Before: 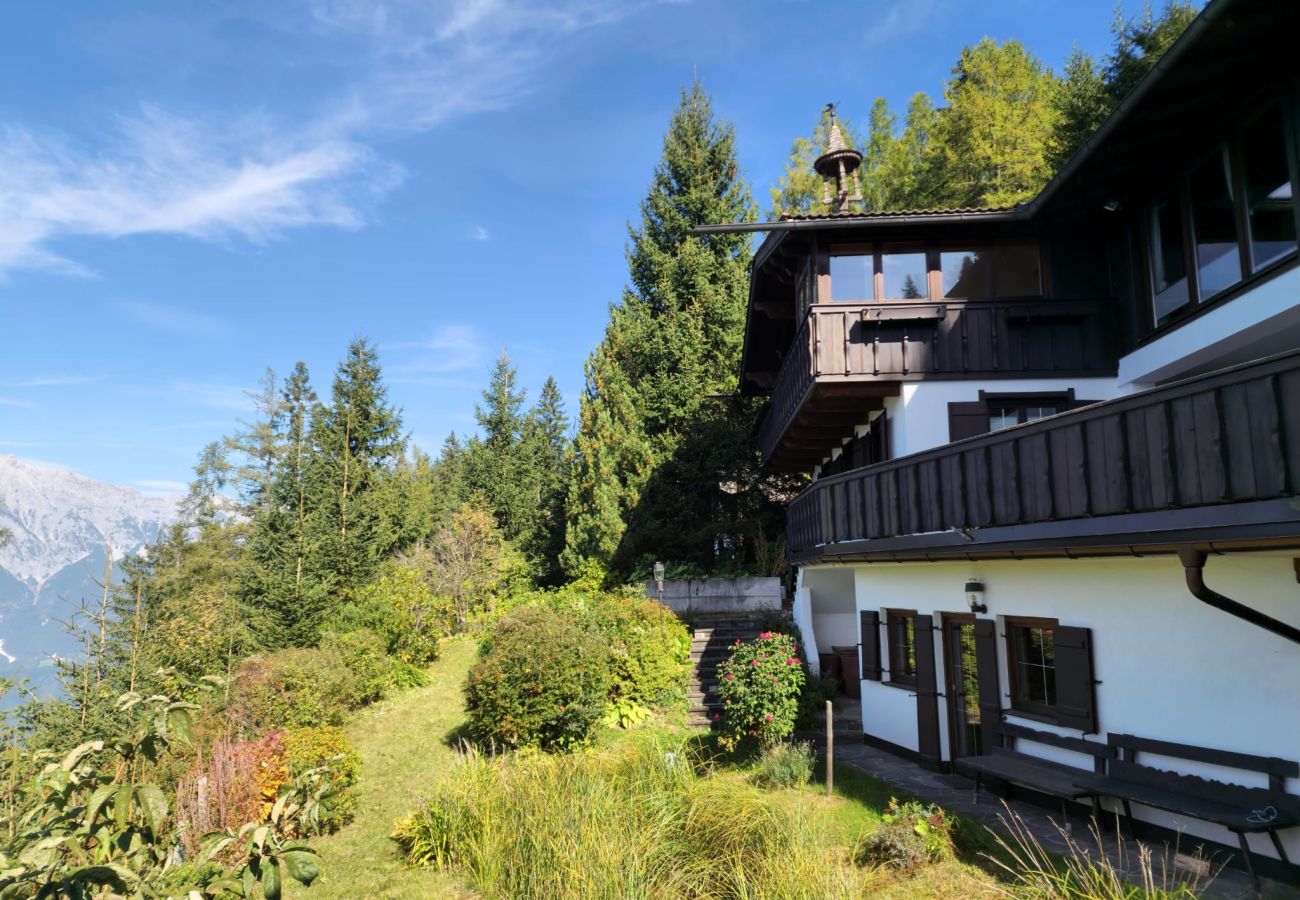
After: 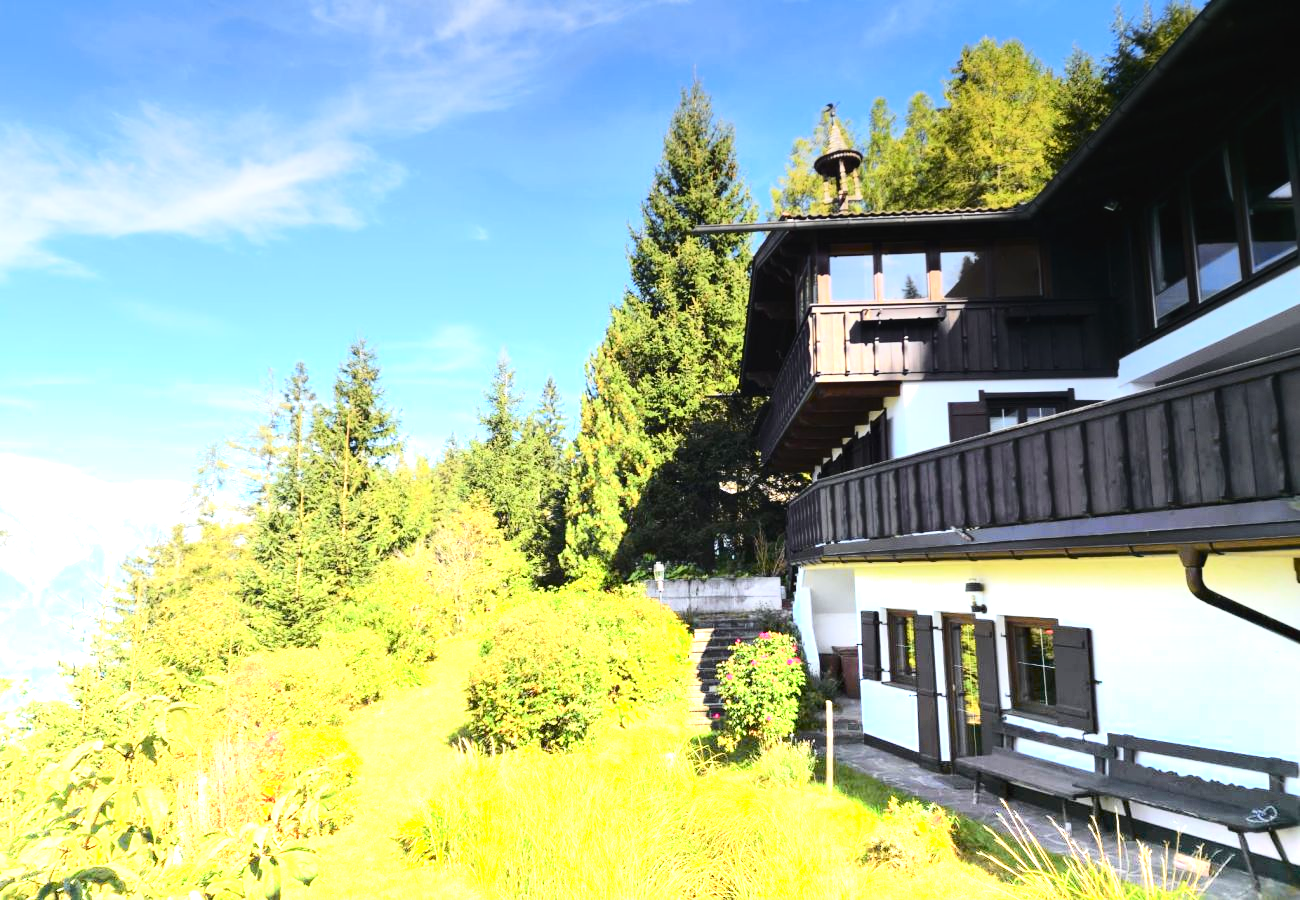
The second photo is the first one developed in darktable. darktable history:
tone curve: curves: ch0 [(0, 0.028) (0.037, 0.05) (0.123, 0.114) (0.19, 0.176) (0.269, 0.27) (0.48, 0.57) (0.595, 0.695) (0.718, 0.823) (0.855, 0.913) (1, 0.982)]; ch1 [(0, 0) (0.243, 0.245) (0.422, 0.415) (0.493, 0.495) (0.508, 0.506) (0.536, 0.538) (0.569, 0.58) (0.611, 0.644) (0.769, 0.807) (1, 1)]; ch2 [(0, 0) (0.249, 0.216) (0.349, 0.321) (0.424, 0.442) (0.476, 0.483) (0.498, 0.499) (0.517, 0.519) (0.532, 0.547) (0.569, 0.608) (0.614, 0.661) (0.706, 0.75) (0.808, 0.809) (0.991, 0.968)], color space Lab, independent channels, preserve colors none
tone equalizer: on, module defaults
graduated density: density -3.9 EV
